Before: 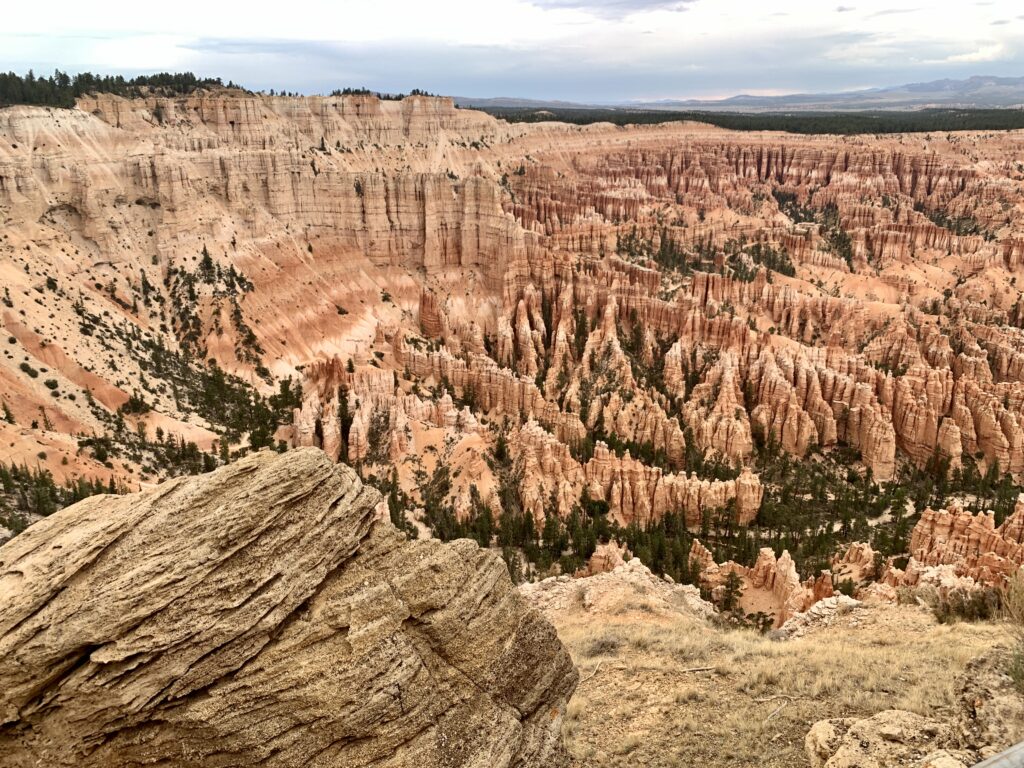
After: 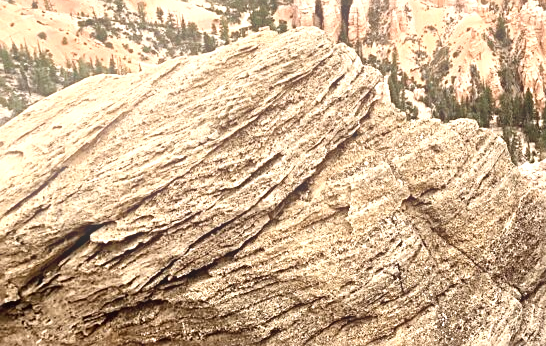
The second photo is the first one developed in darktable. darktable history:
exposure: black level correction 0, exposure 1 EV, compensate exposure bias true, compensate highlight preservation false
bloom: size 9%, threshold 100%, strength 7%
sharpen: on, module defaults
contrast brightness saturation: contrast 0.1, saturation -0.36
crop and rotate: top 54.778%, right 46.61%, bottom 0.159%
